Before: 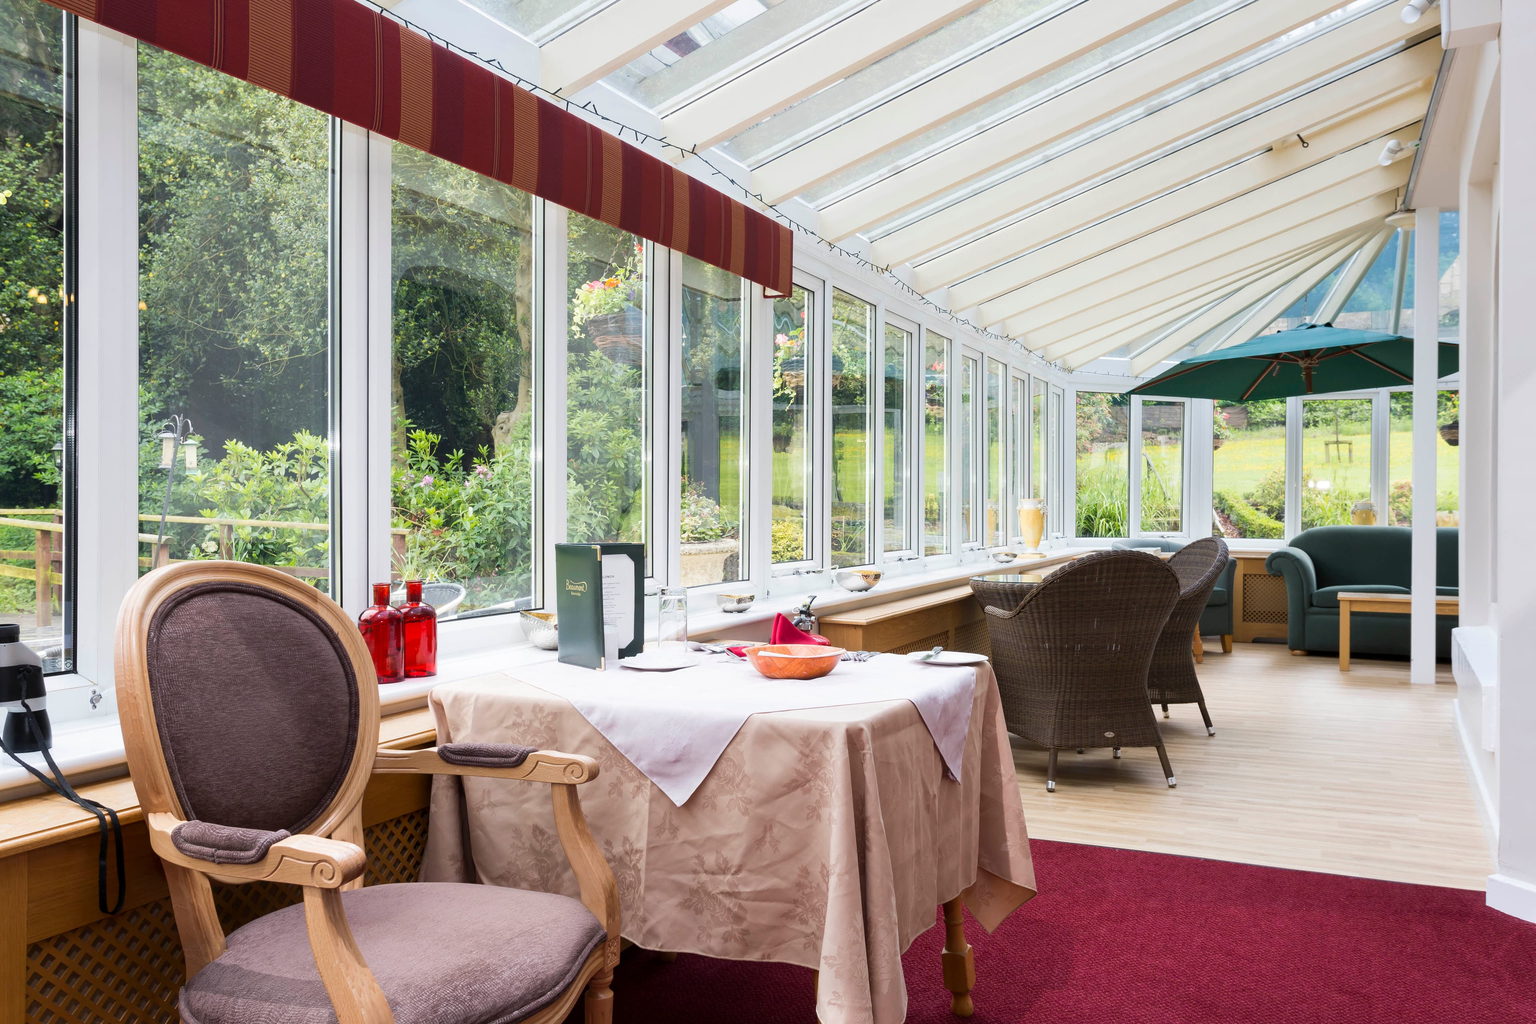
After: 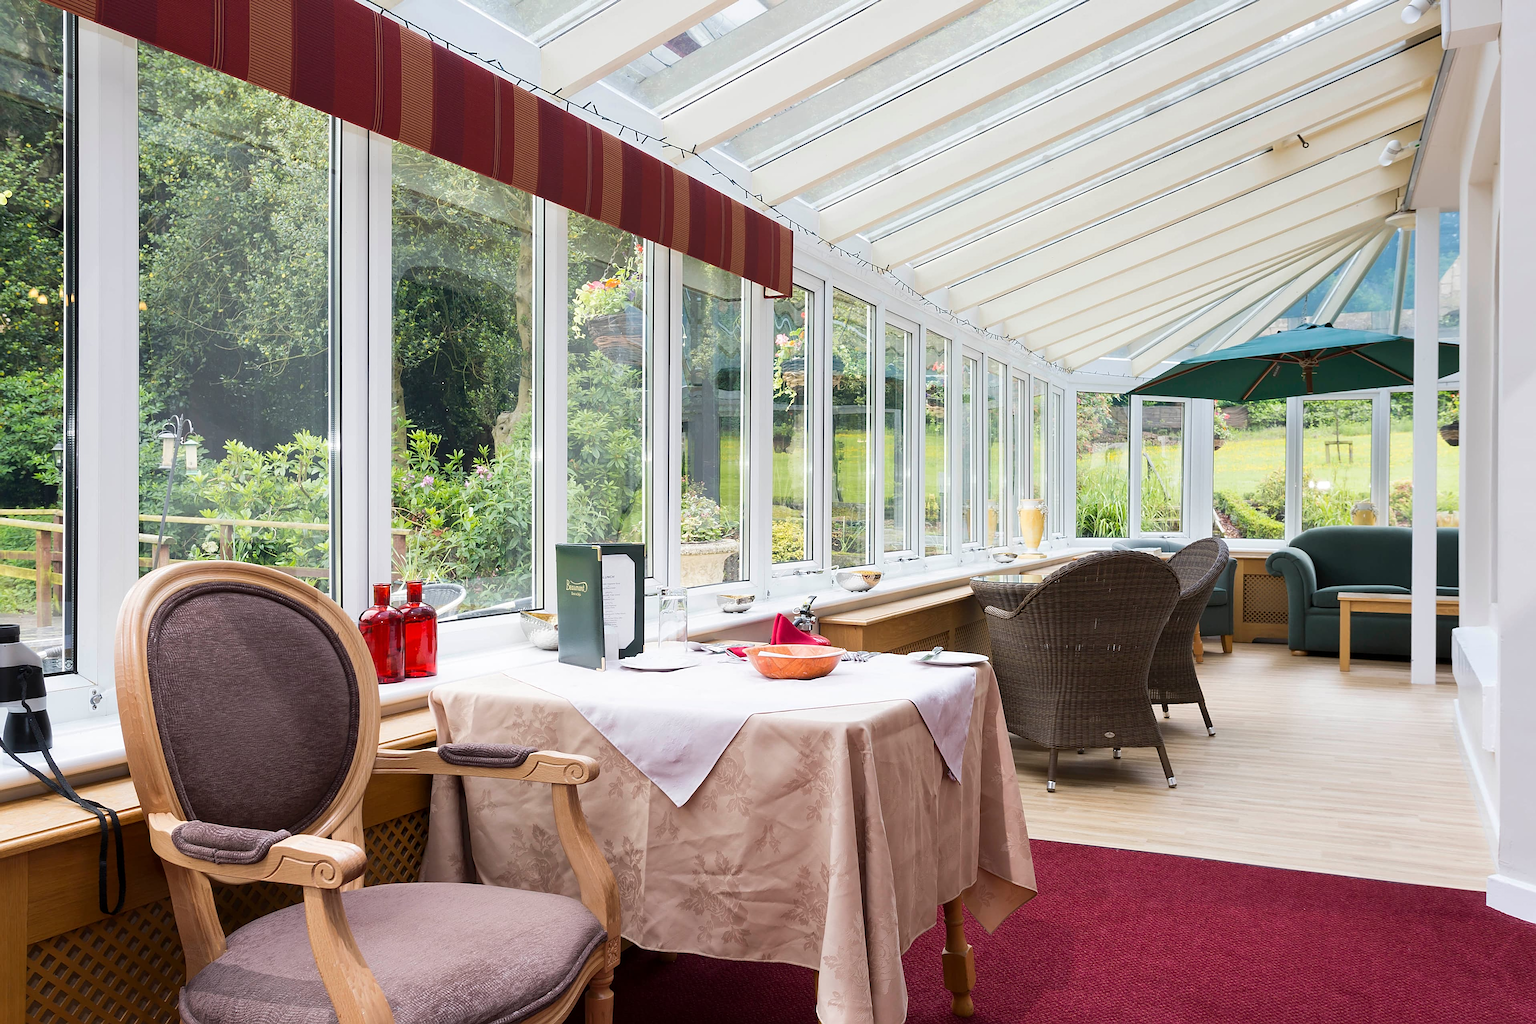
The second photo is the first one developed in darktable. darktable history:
tone equalizer: edges refinement/feathering 500, mask exposure compensation -1.57 EV, preserve details no
sharpen: on, module defaults
